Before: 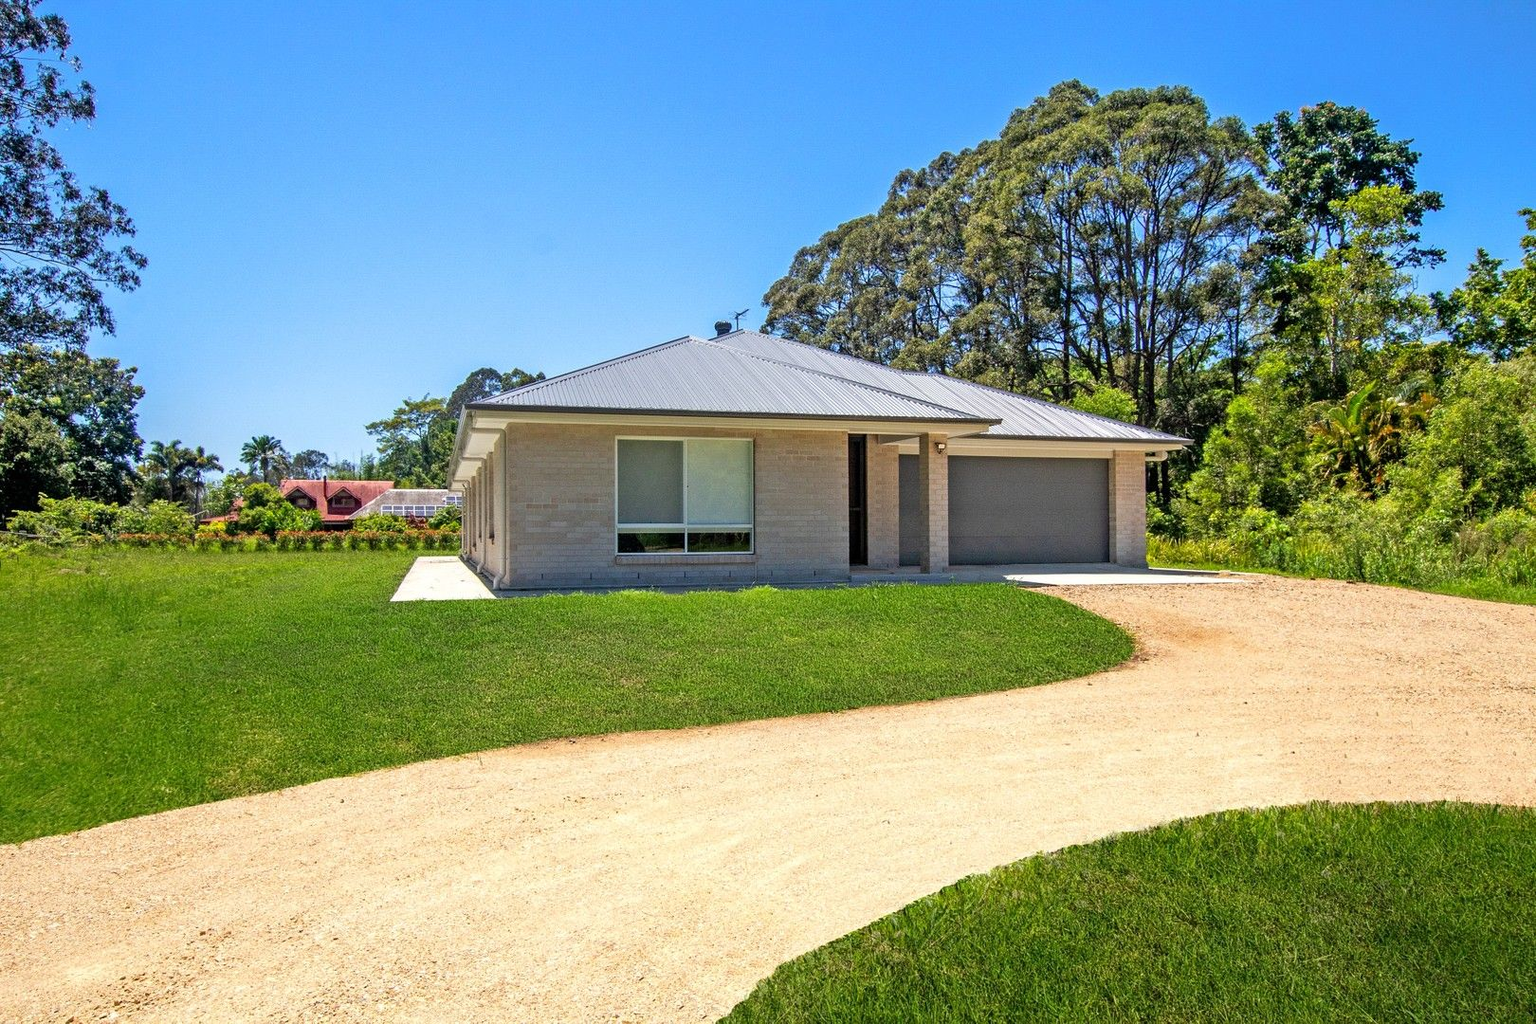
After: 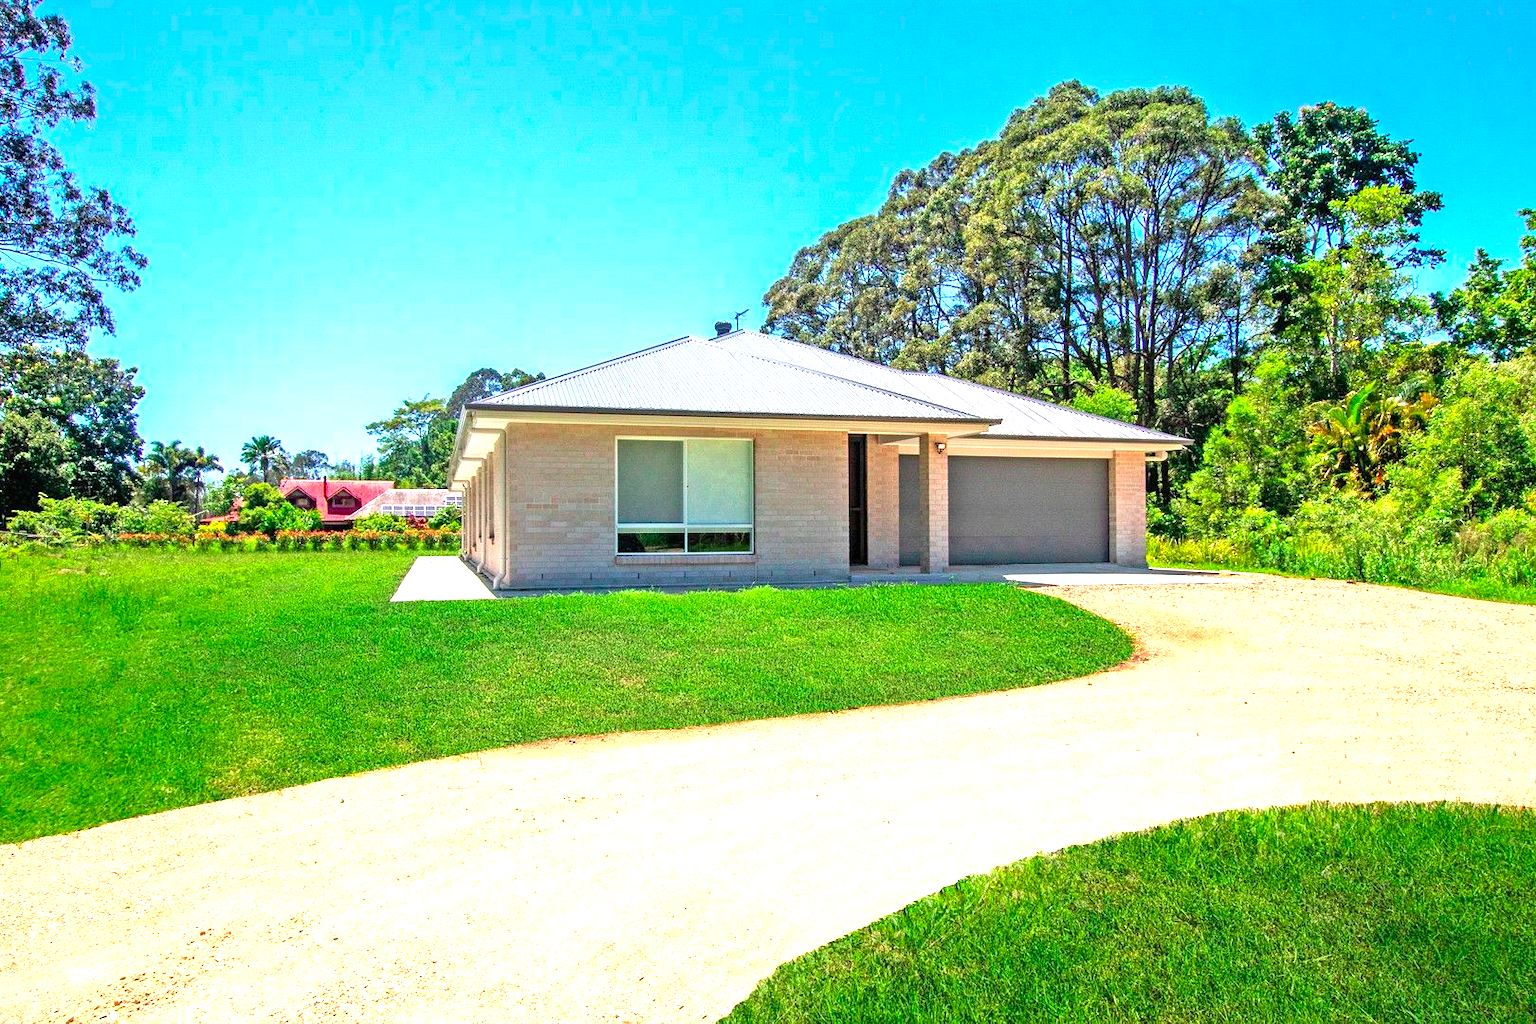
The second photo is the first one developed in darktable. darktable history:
color contrast: green-magenta contrast 1.73, blue-yellow contrast 1.15
exposure: black level correction 0, exposure 1 EV, compensate exposure bias true, compensate highlight preservation false
